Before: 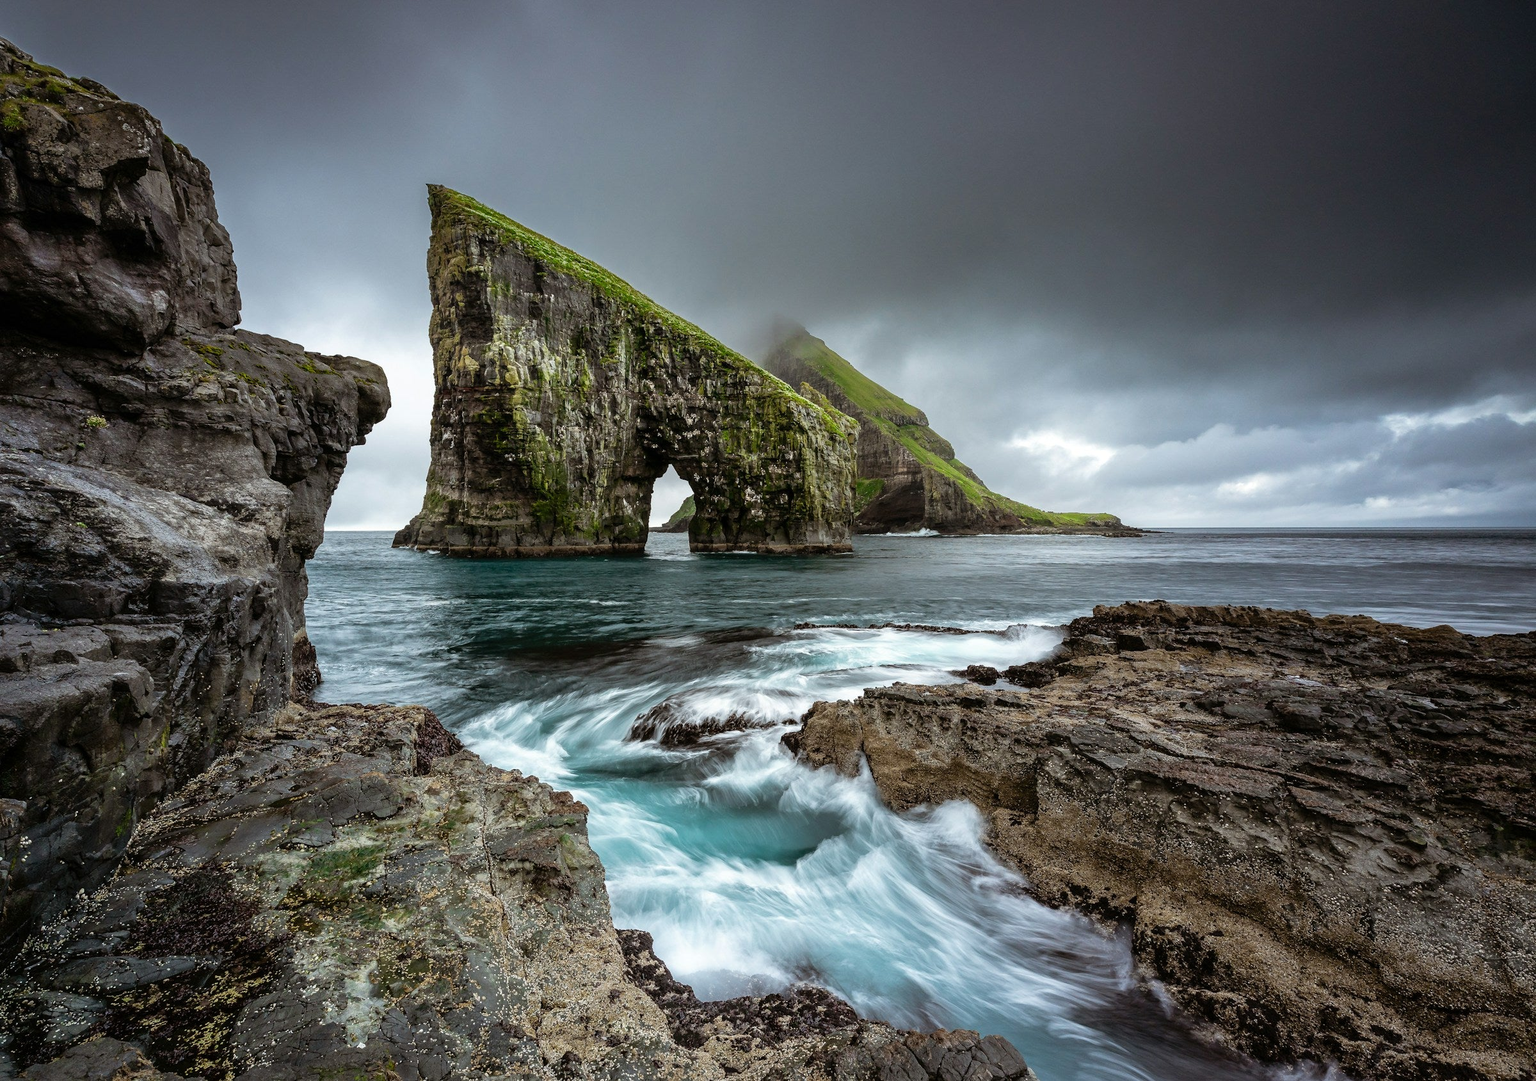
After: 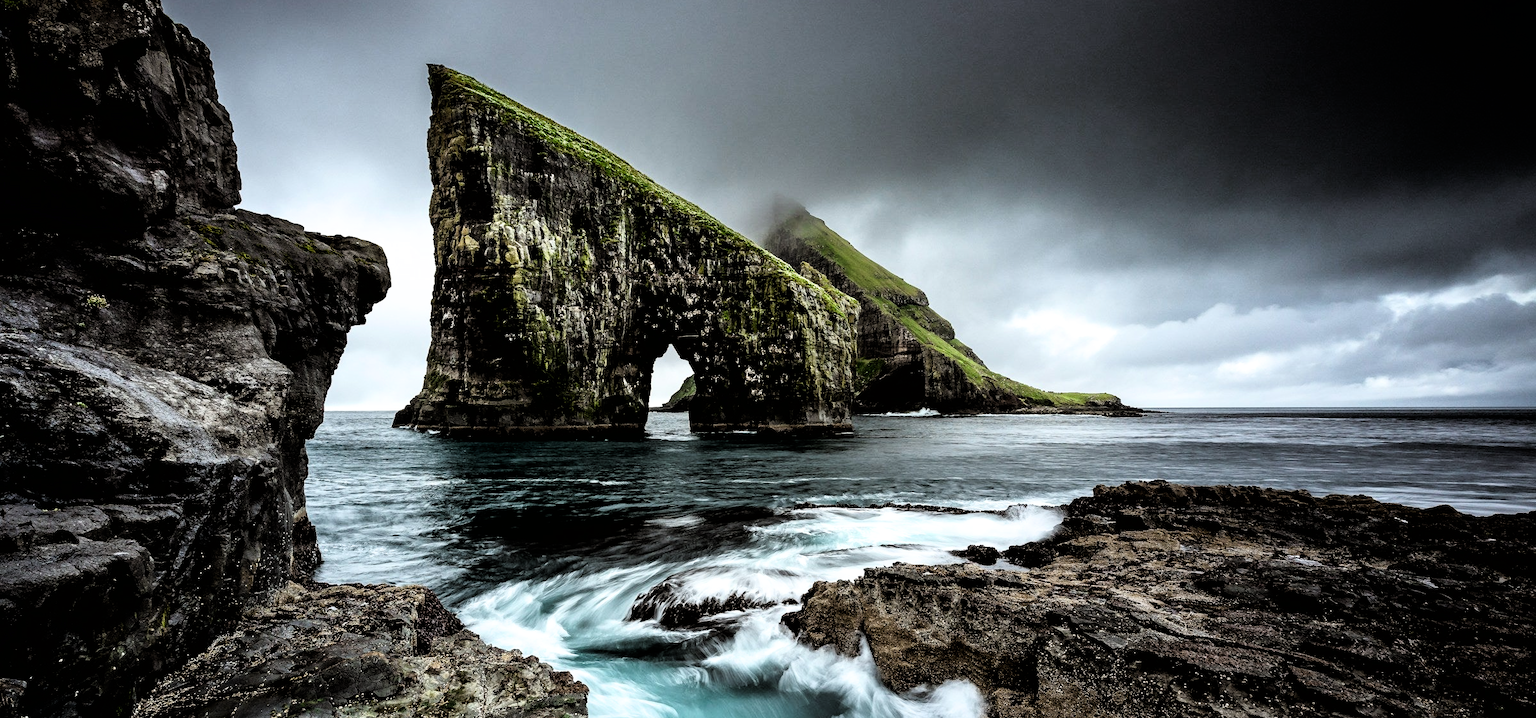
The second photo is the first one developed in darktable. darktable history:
crop: top 11.178%, bottom 22.333%
filmic rgb: black relative exposure -3.74 EV, white relative exposure 2.37 EV, dynamic range scaling -49.85%, hardness 3.48, latitude 30.61%, contrast 1.803, color science v6 (2022)
